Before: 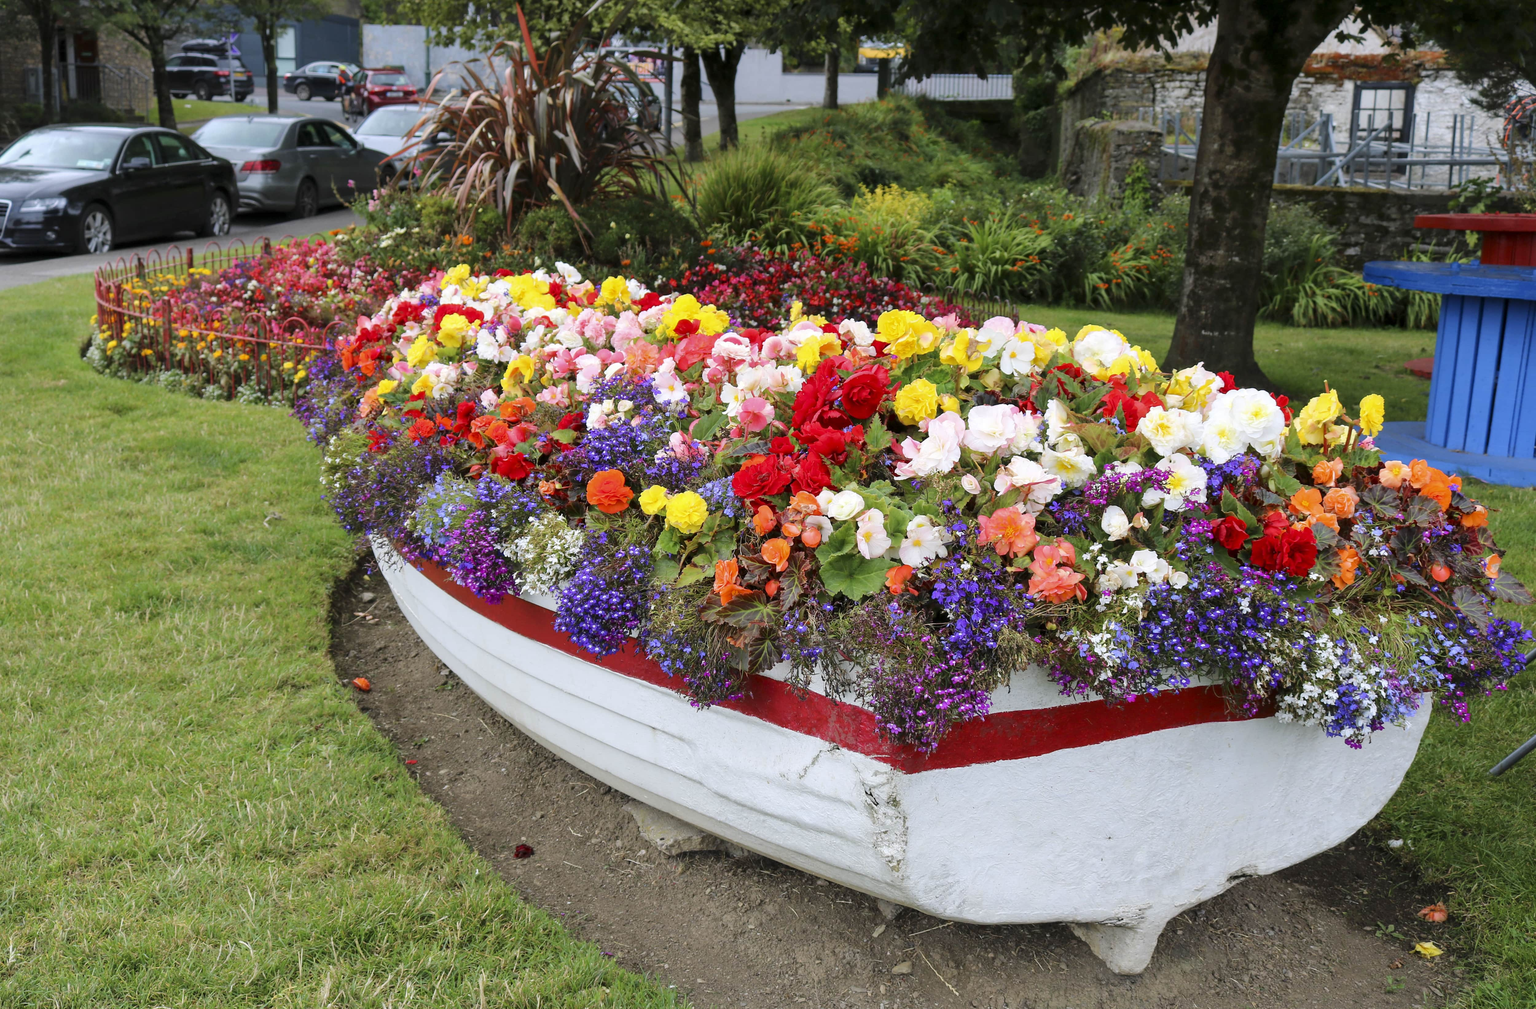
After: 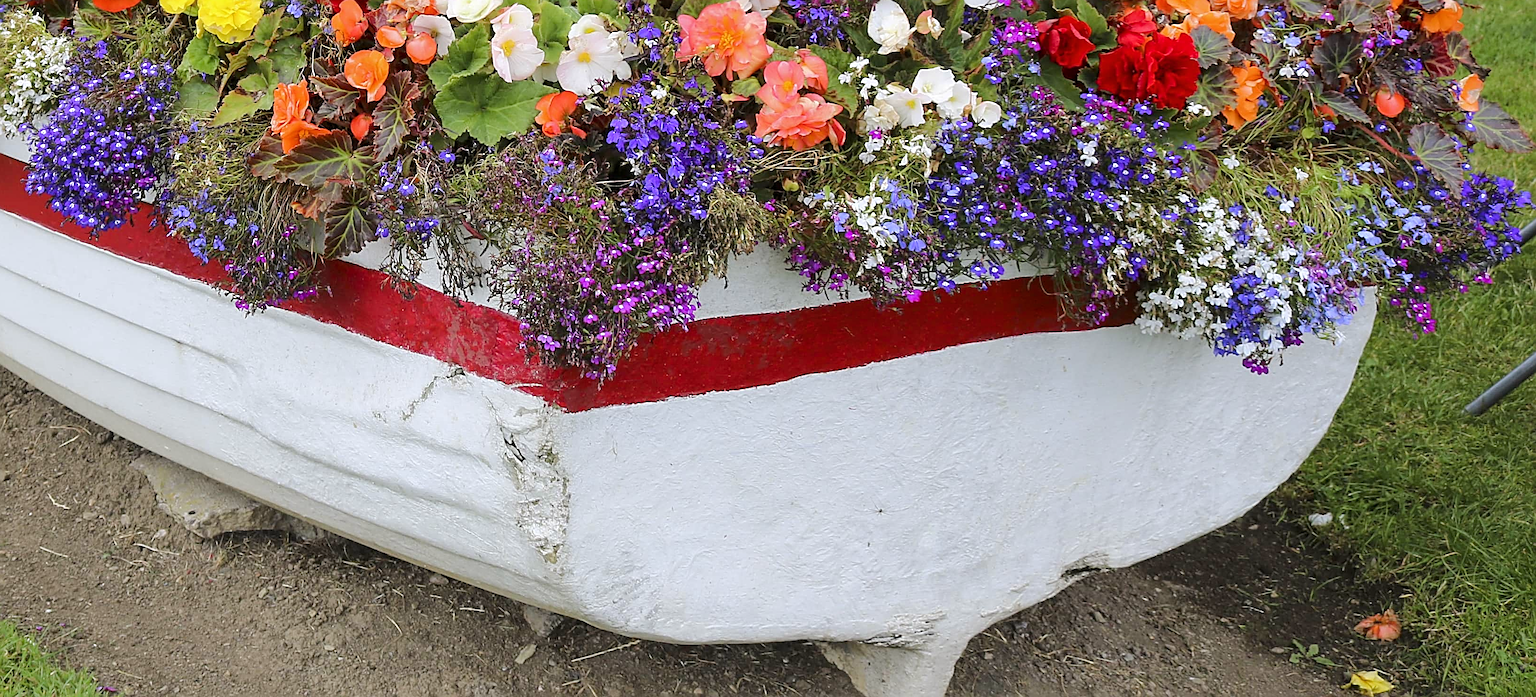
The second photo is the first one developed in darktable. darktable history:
crop and rotate: left 35.011%, top 50.185%, bottom 4.848%
color balance rgb: power › chroma 0.227%, power › hue 62.23°, perceptual saturation grading › global saturation 0.942%, perceptual brilliance grading › mid-tones 9.589%, perceptual brilliance grading › shadows 15.709%
sharpen: radius 2.827, amount 0.729
